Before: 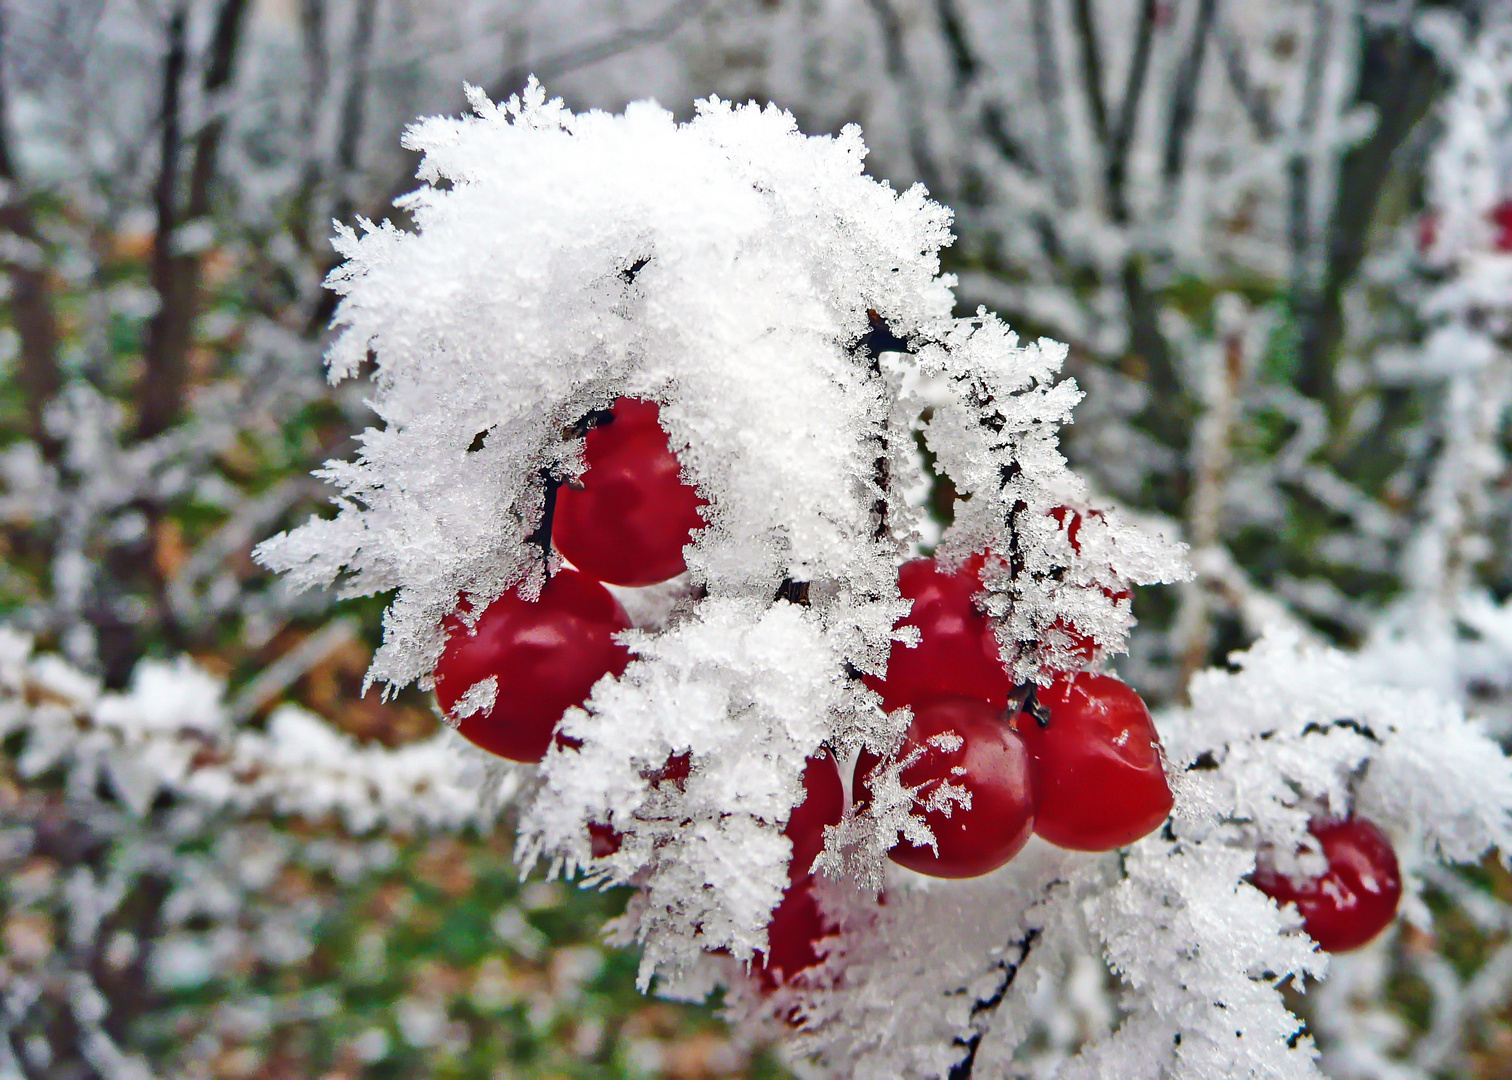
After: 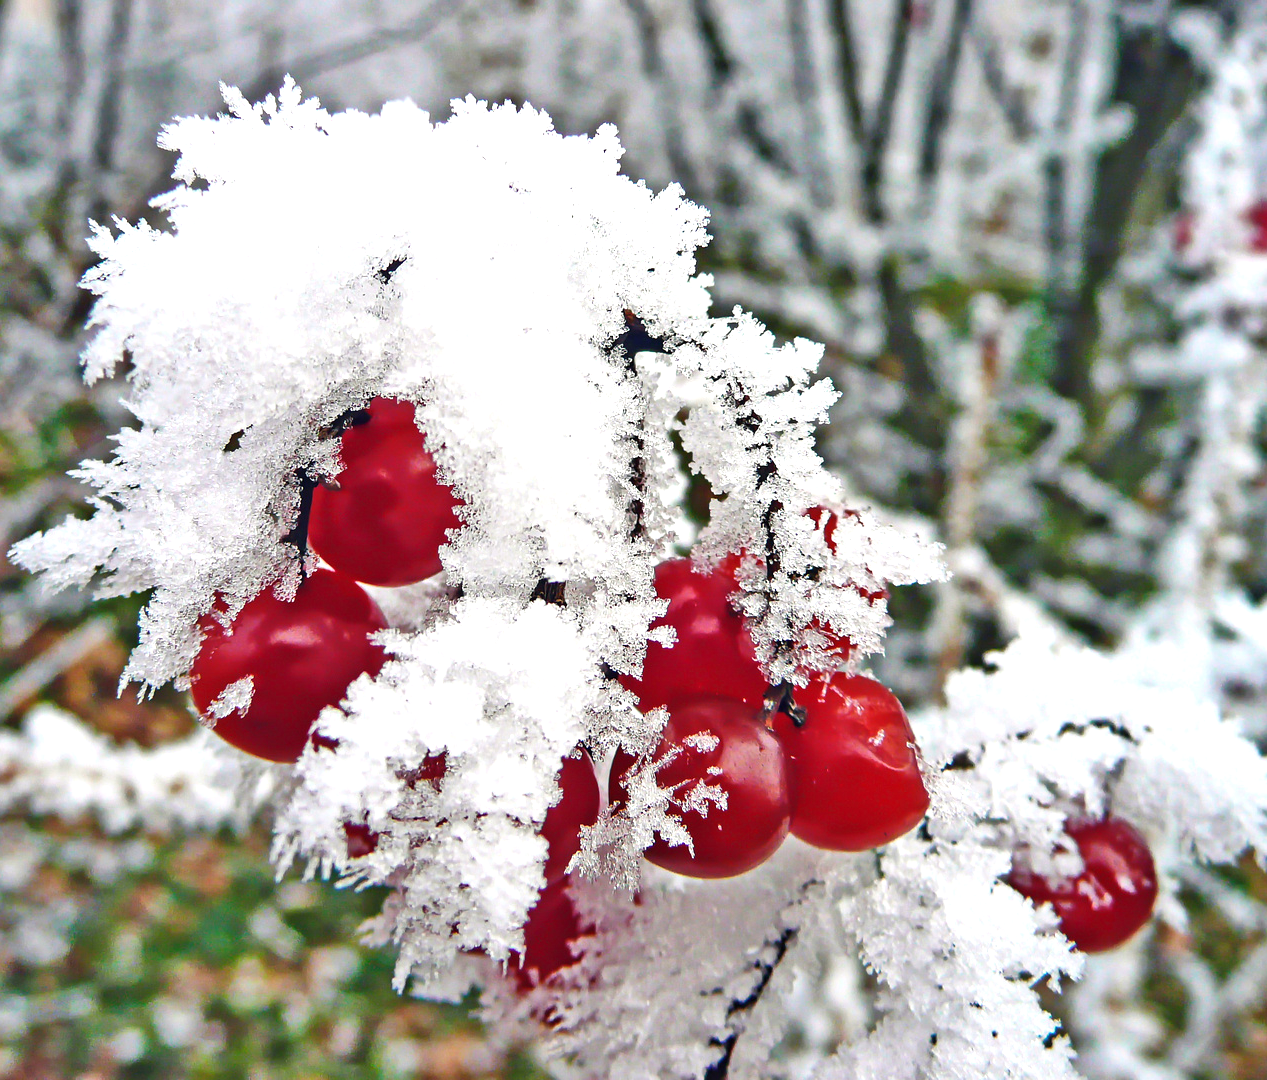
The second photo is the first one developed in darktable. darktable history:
crop: left 16.145%
exposure: black level correction 0, exposure 0.5 EV, compensate exposure bias true, compensate highlight preservation false
